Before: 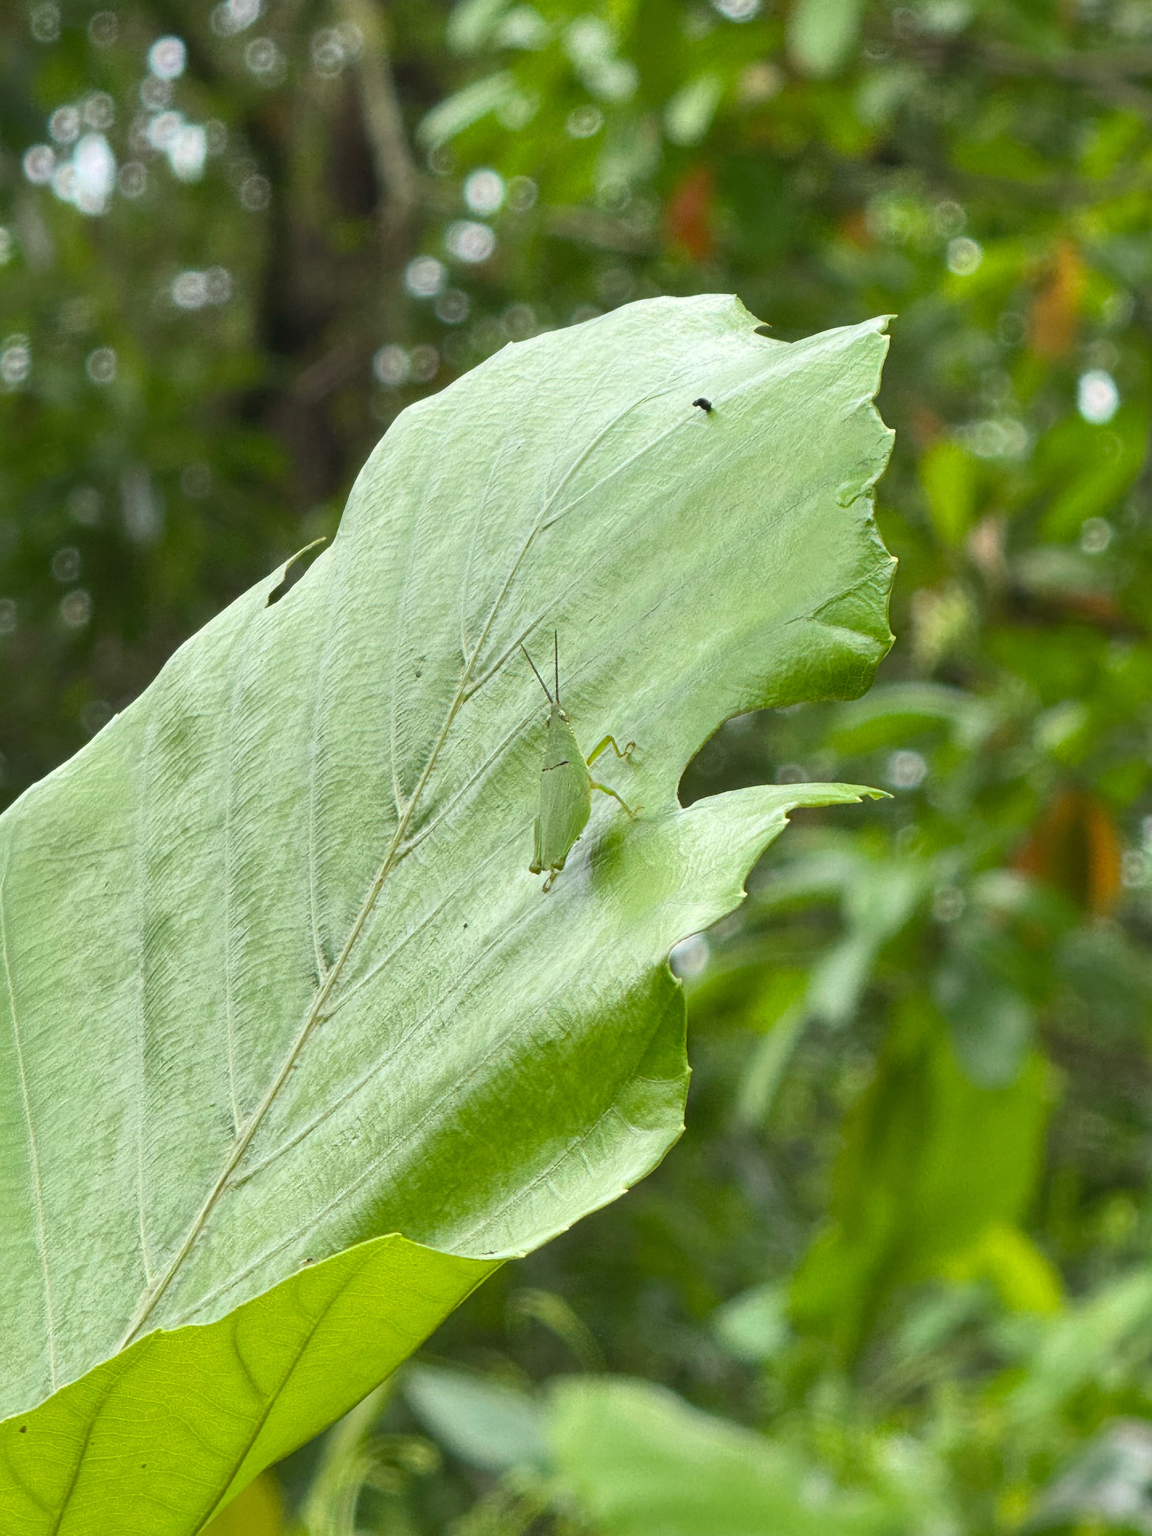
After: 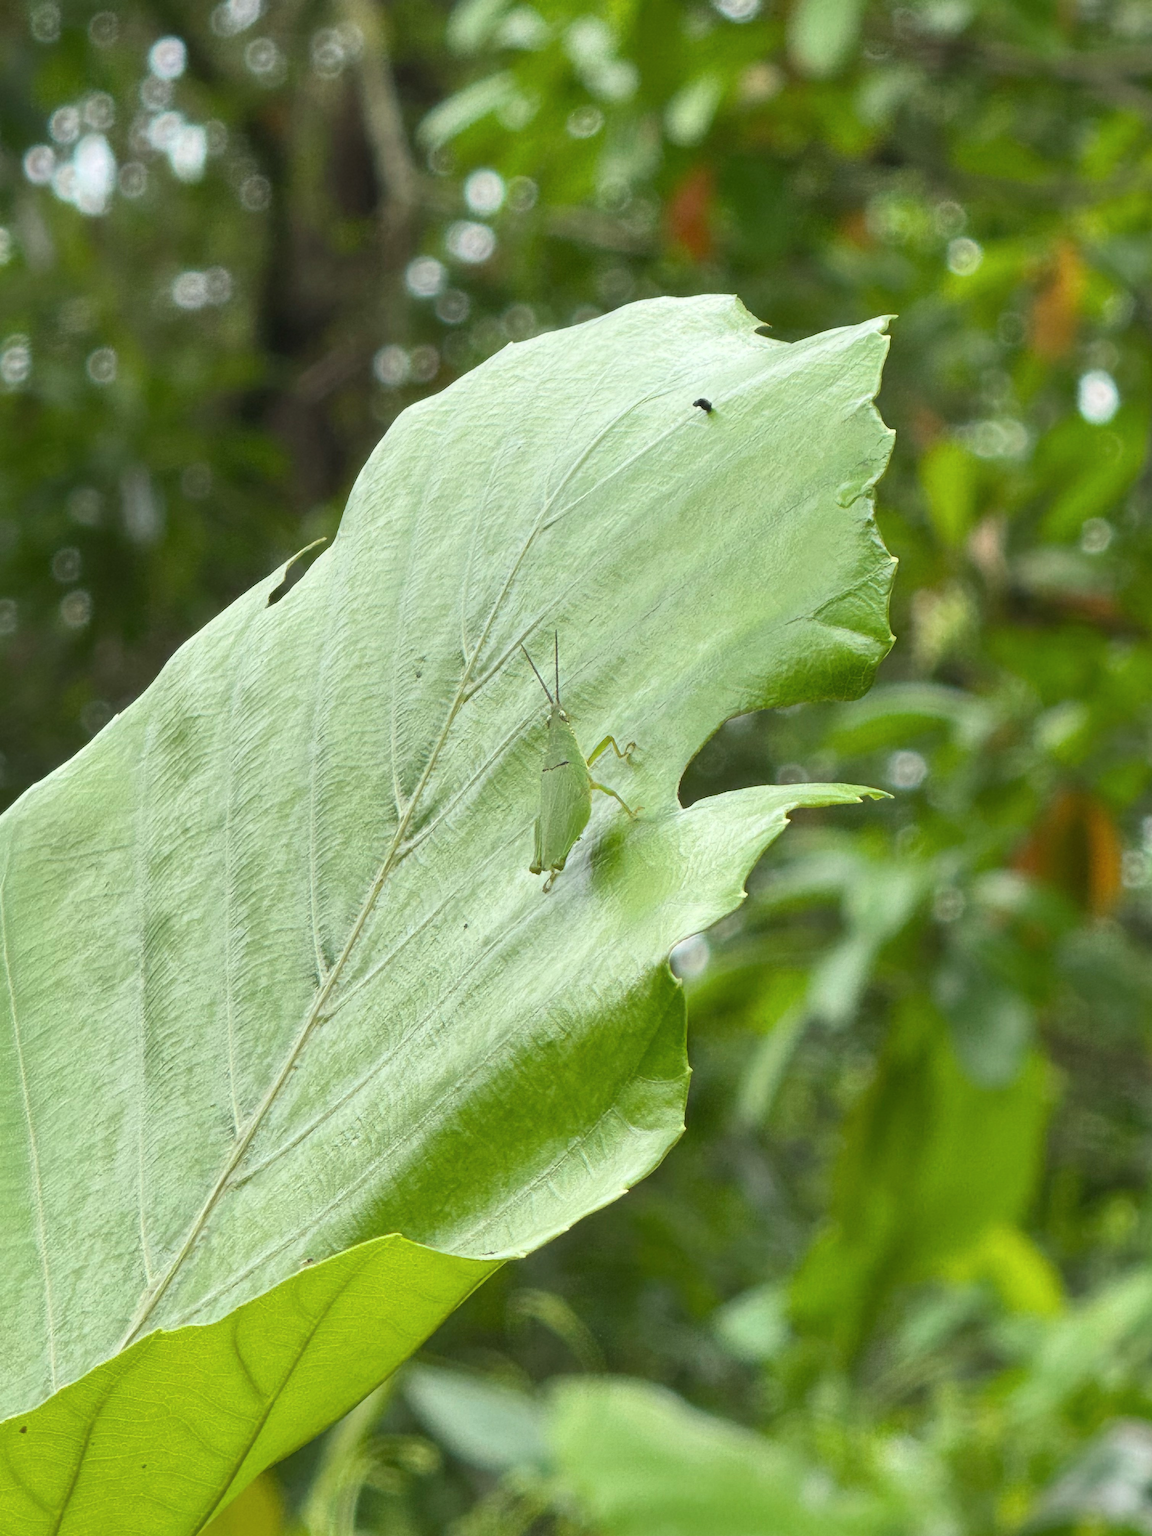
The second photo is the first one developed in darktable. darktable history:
haze removal: strength -0.11, adaptive false
